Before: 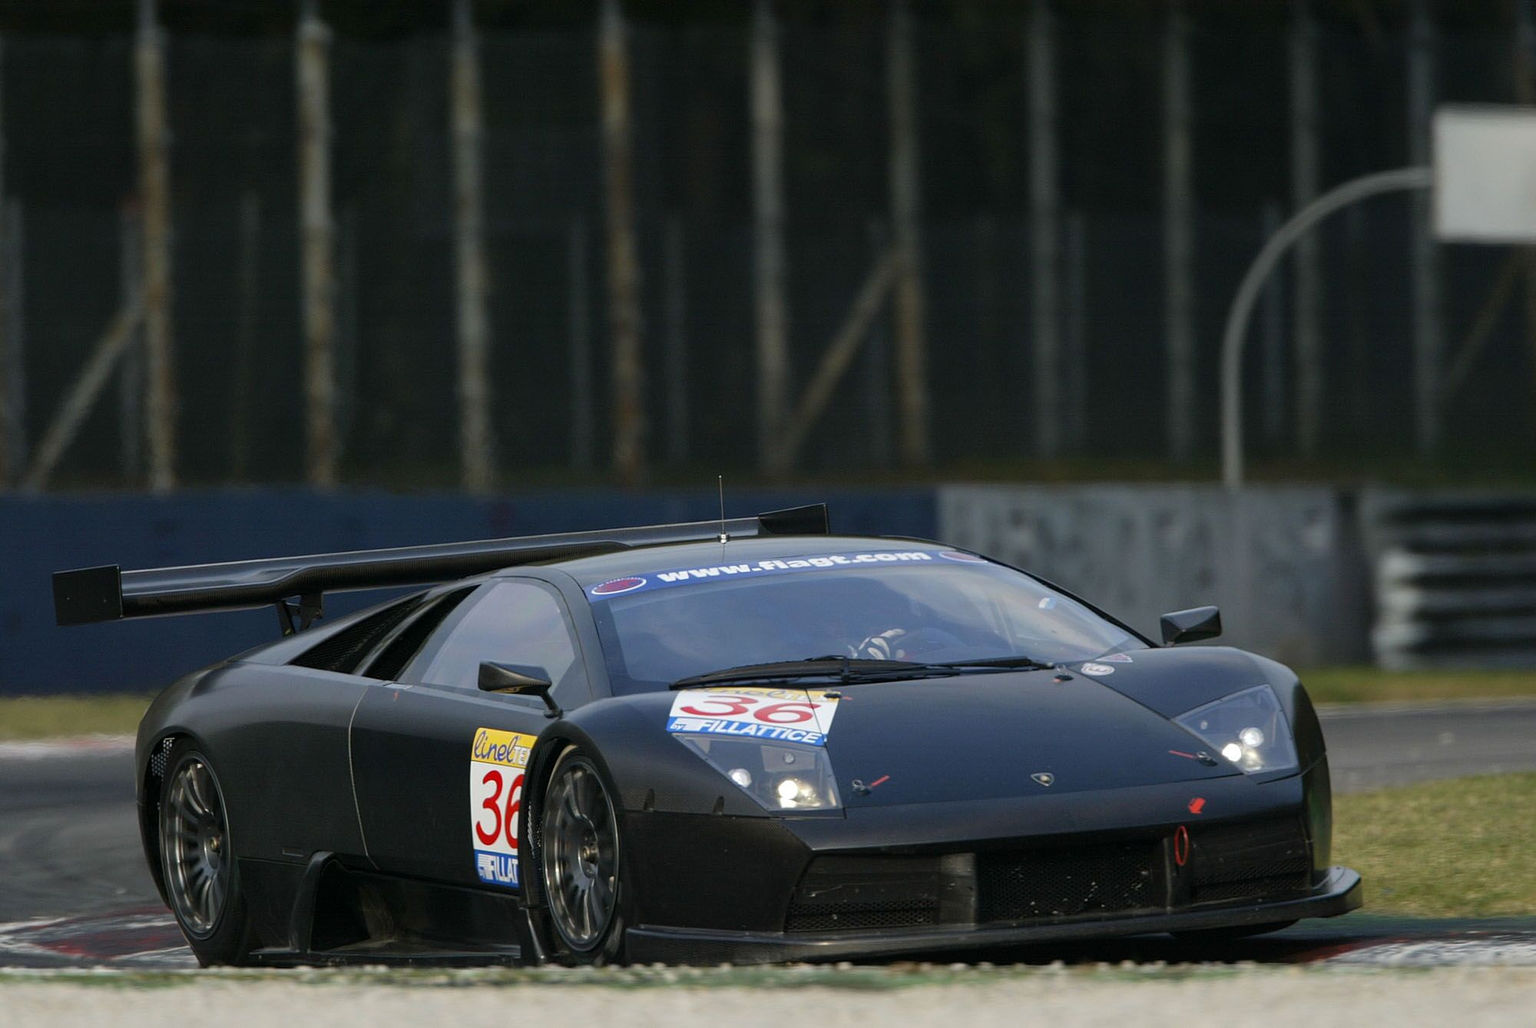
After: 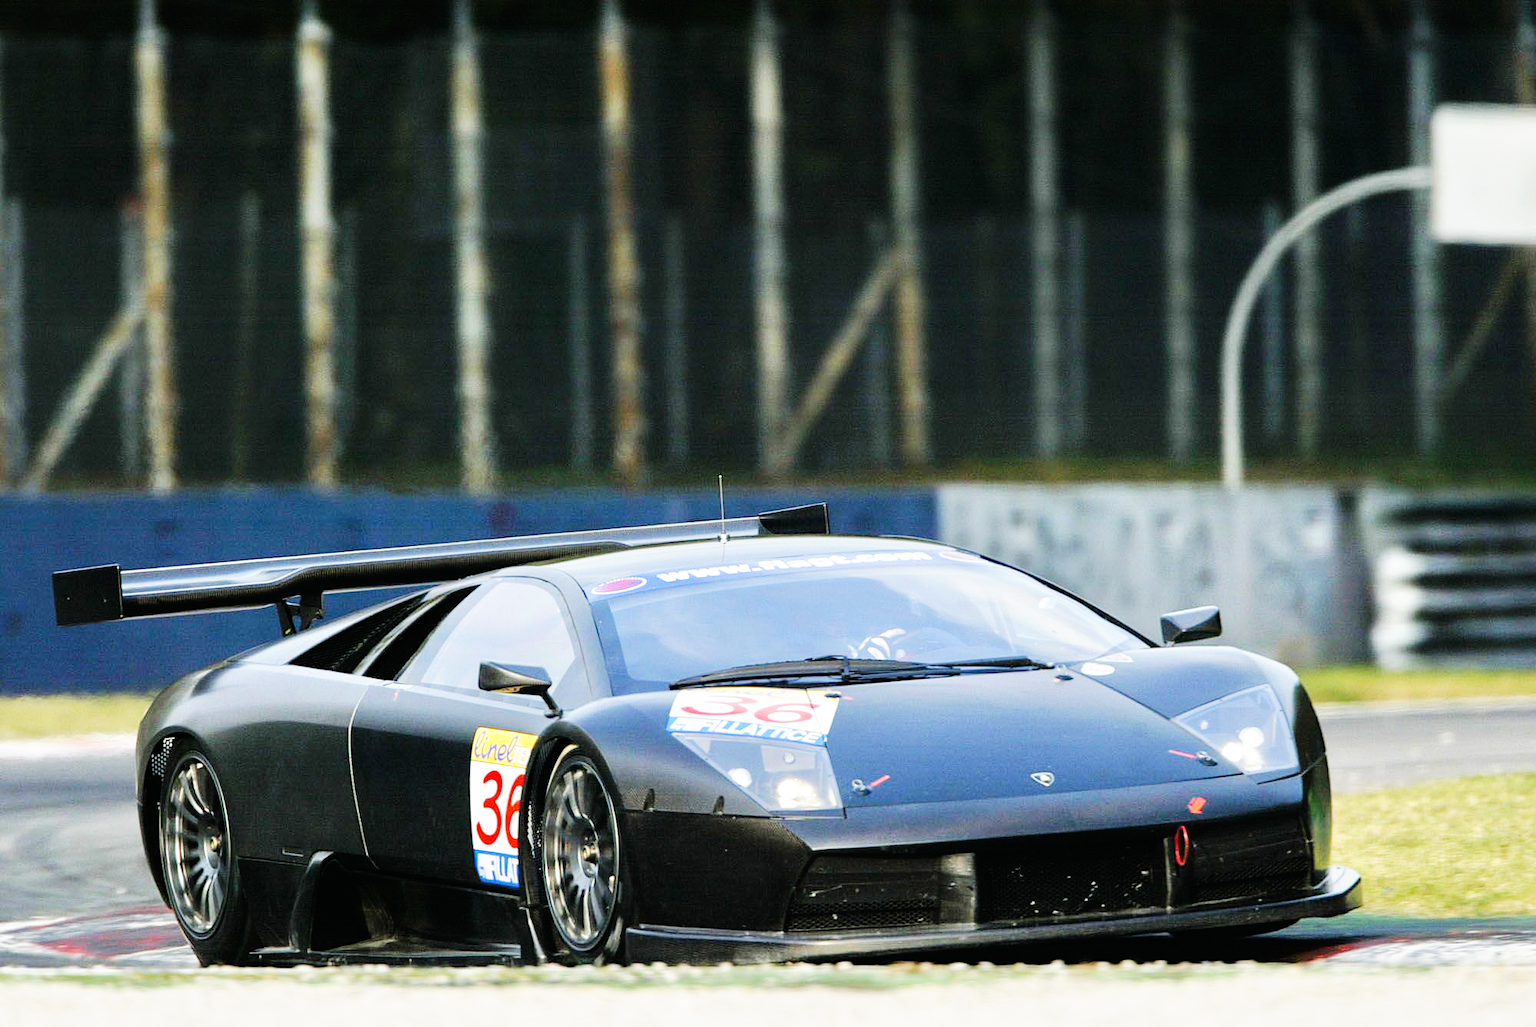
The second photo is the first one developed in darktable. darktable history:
base curve: curves: ch0 [(0, 0) (0.007, 0.004) (0.027, 0.03) (0.046, 0.07) (0.207, 0.54) (0.442, 0.872) (0.673, 0.972) (1, 1)], preserve colors none
tone equalizer: -7 EV 0.15 EV, -6 EV 0.6 EV, -5 EV 1.15 EV, -4 EV 1.33 EV, -3 EV 1.15 EV, -2 EV 0.6 EV, -1 EV 0.15 EV, mask exposure compensation -0.5 EV
